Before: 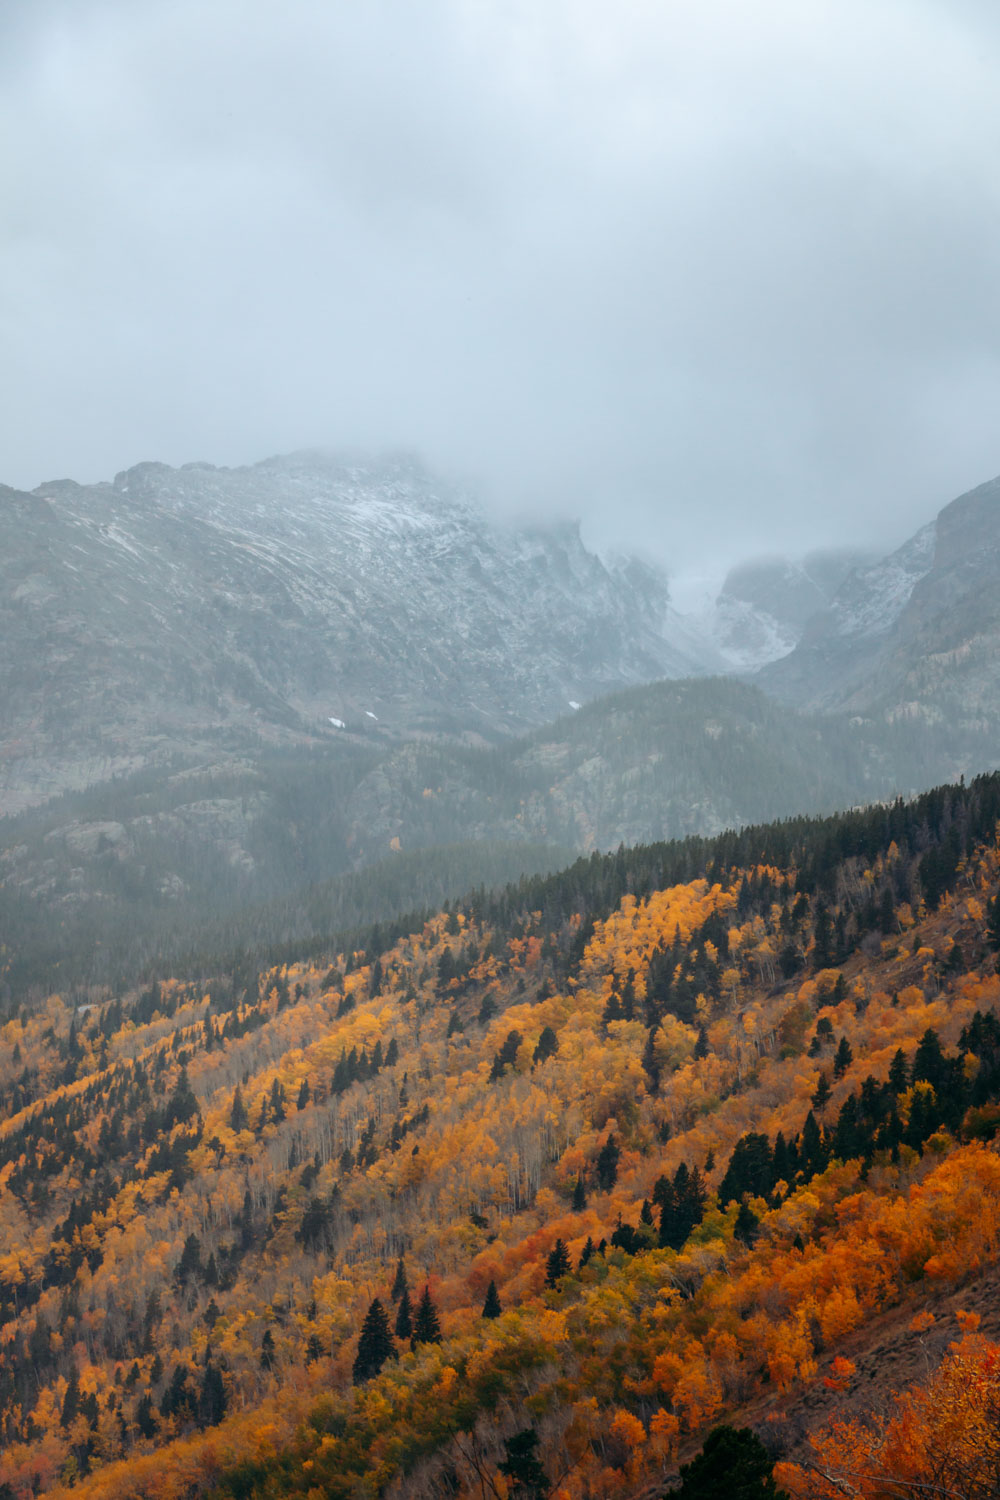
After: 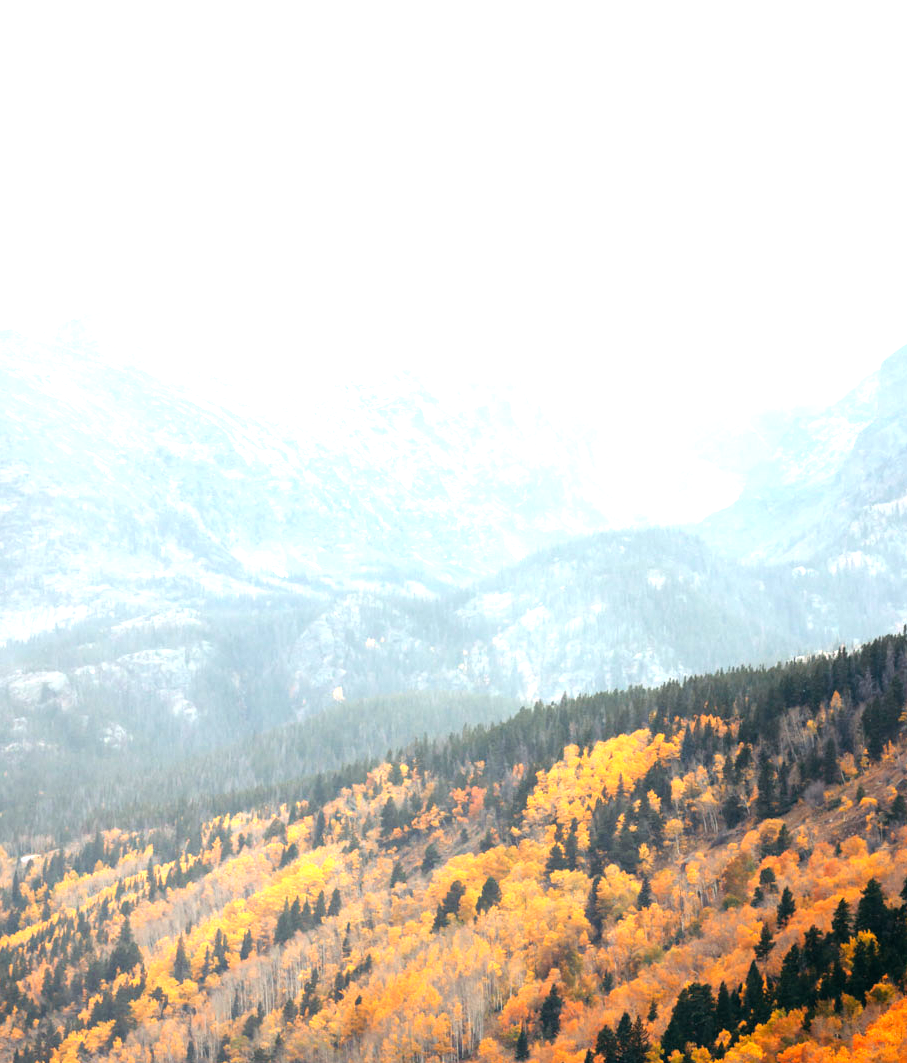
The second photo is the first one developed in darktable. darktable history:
crop: left 5.709%, top 10.008%, right 3.548%, bottom 19.103%
tone equalizer: -8 EV -0.788 EV, -7 EV -0.679 EV, -6 EV -0.599 EV, -5 EV -0.372 EV, -3 EV 0.372 EV, -2 EV 0.6 EV, -1 EV 0.693 EV, +0 EV 0.758 EV, mask exposure compensation -0.493 EV
exposure: black level correction 0, exposure 0.947 EV, compensate highlight preservation false
